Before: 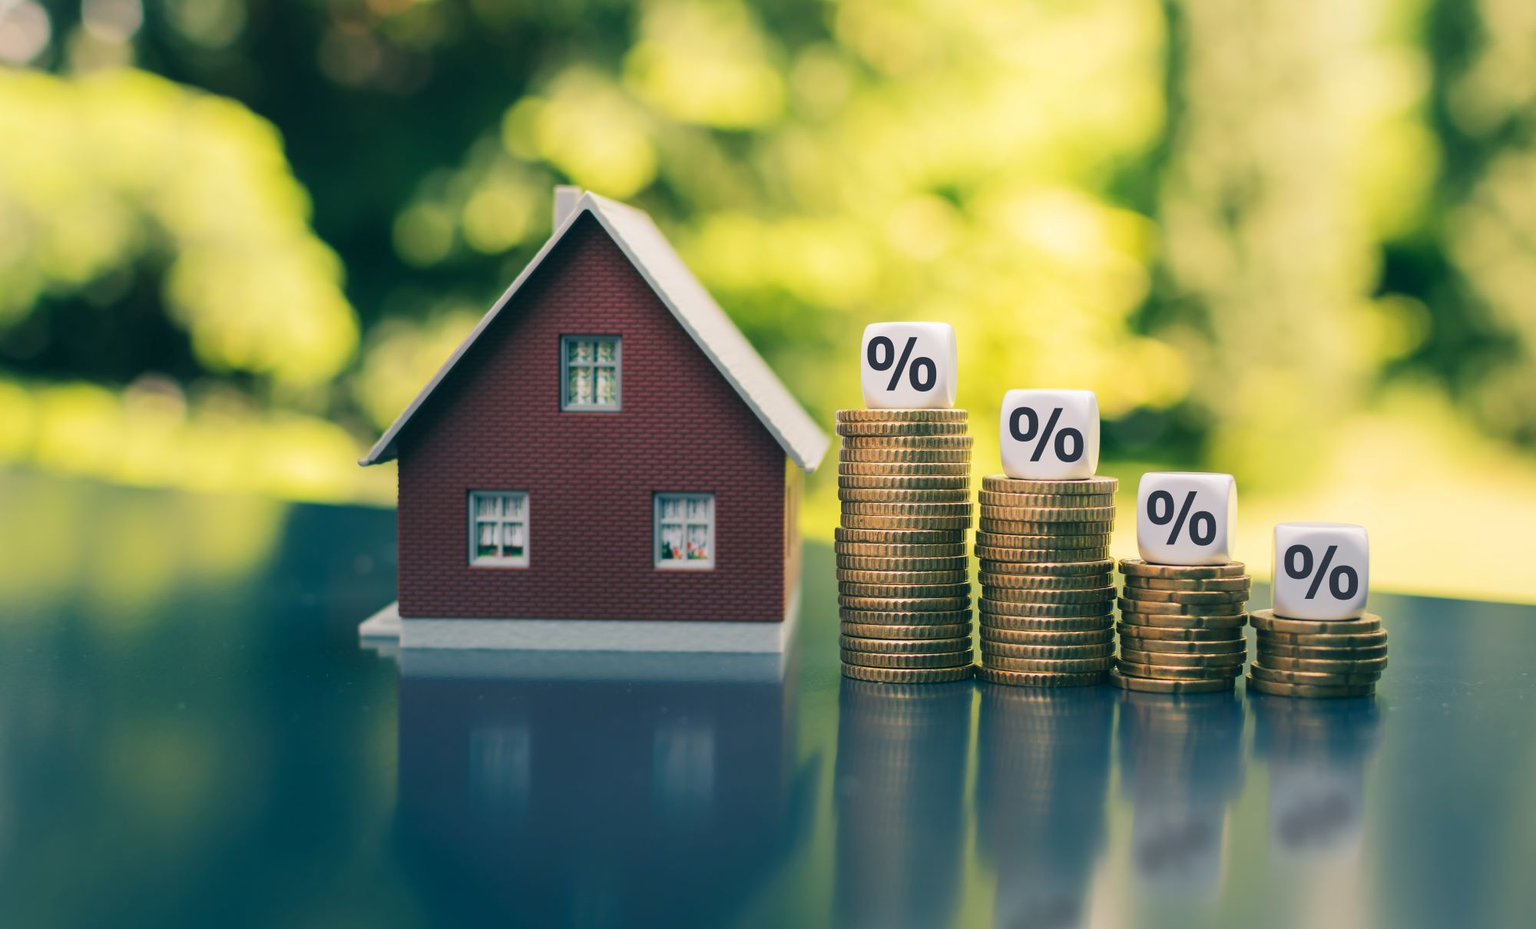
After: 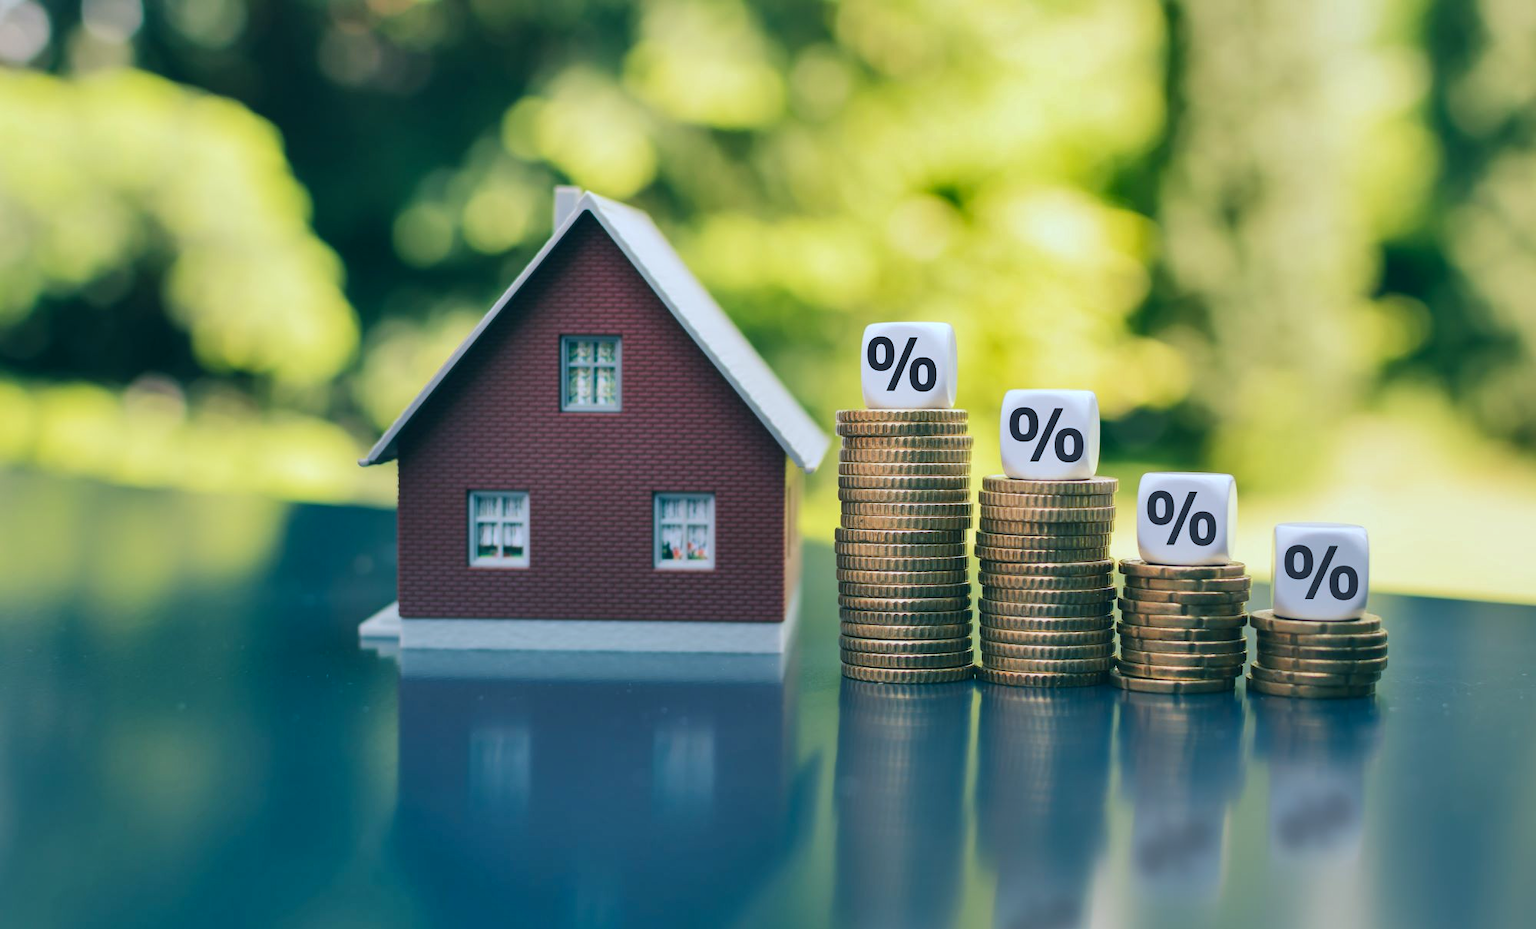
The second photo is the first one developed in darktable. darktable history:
shadows and highlights: shadows 60, soften with gaussian
white balance: red 0.974, blue 1.044
color correction: highlights a* -4.18, highlights b* -10.81
